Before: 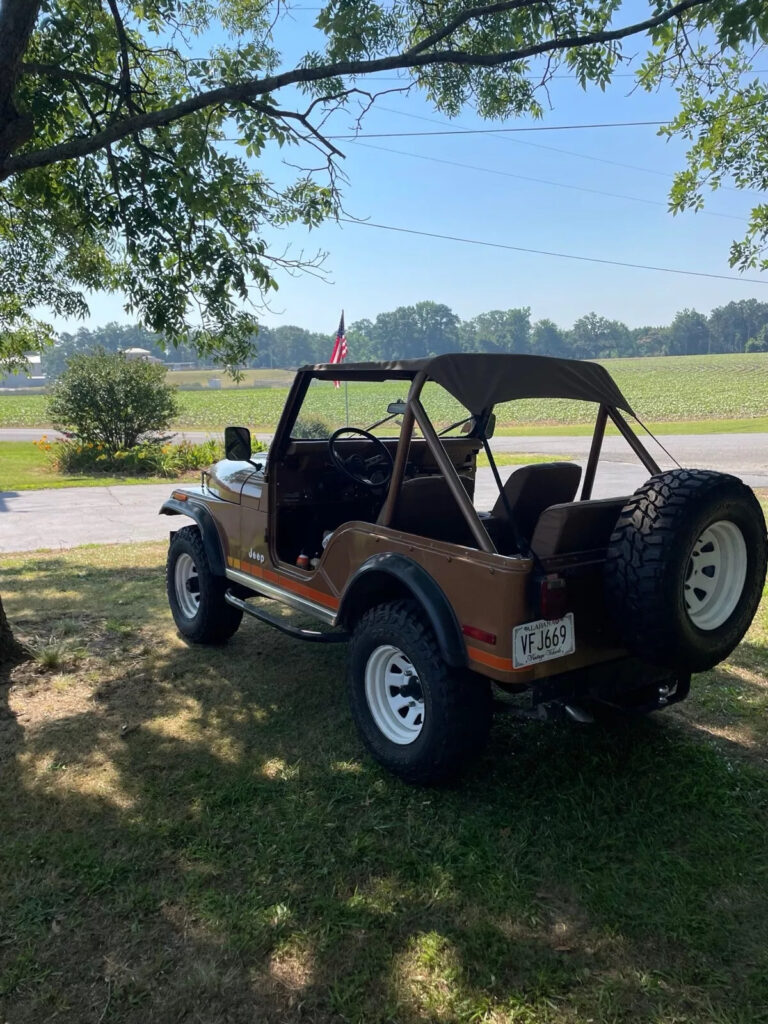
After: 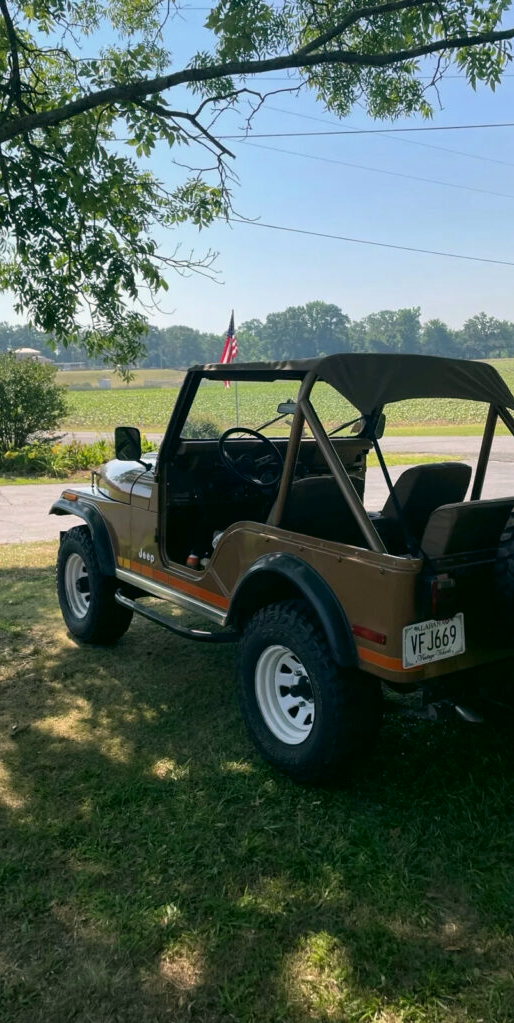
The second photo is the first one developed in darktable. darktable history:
crop and rotate: left 14.453%, right 18.591%
color correction: highlights a* 4.13, highlights b* 4.95, shadows a* -7.51, shadows b* 4.66
